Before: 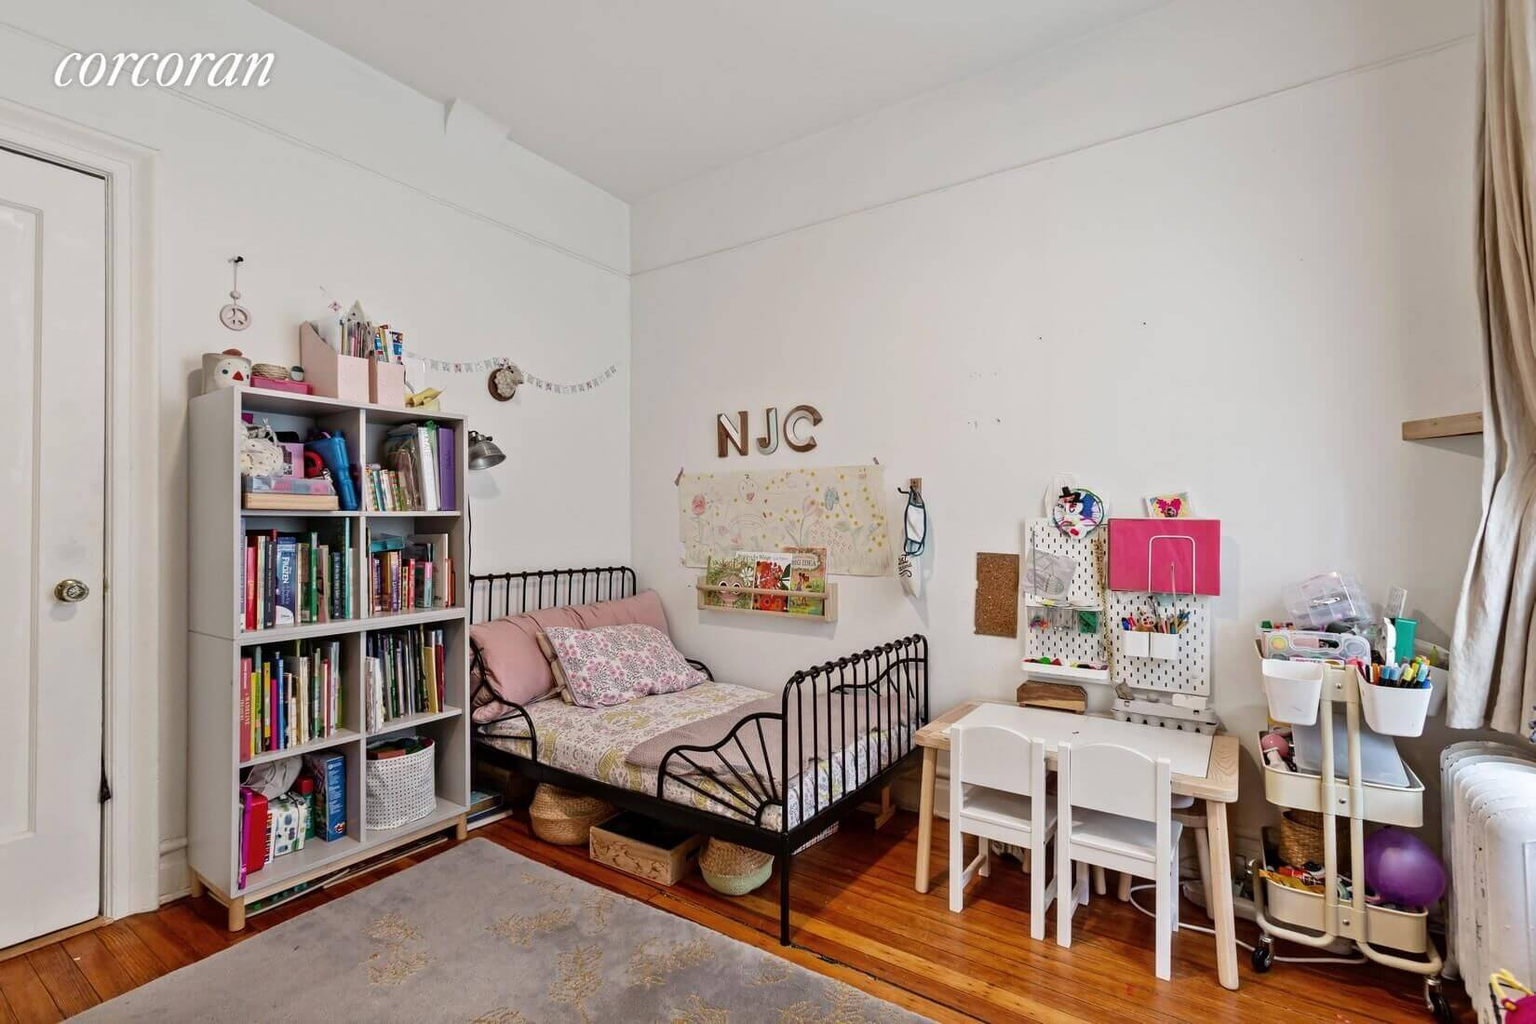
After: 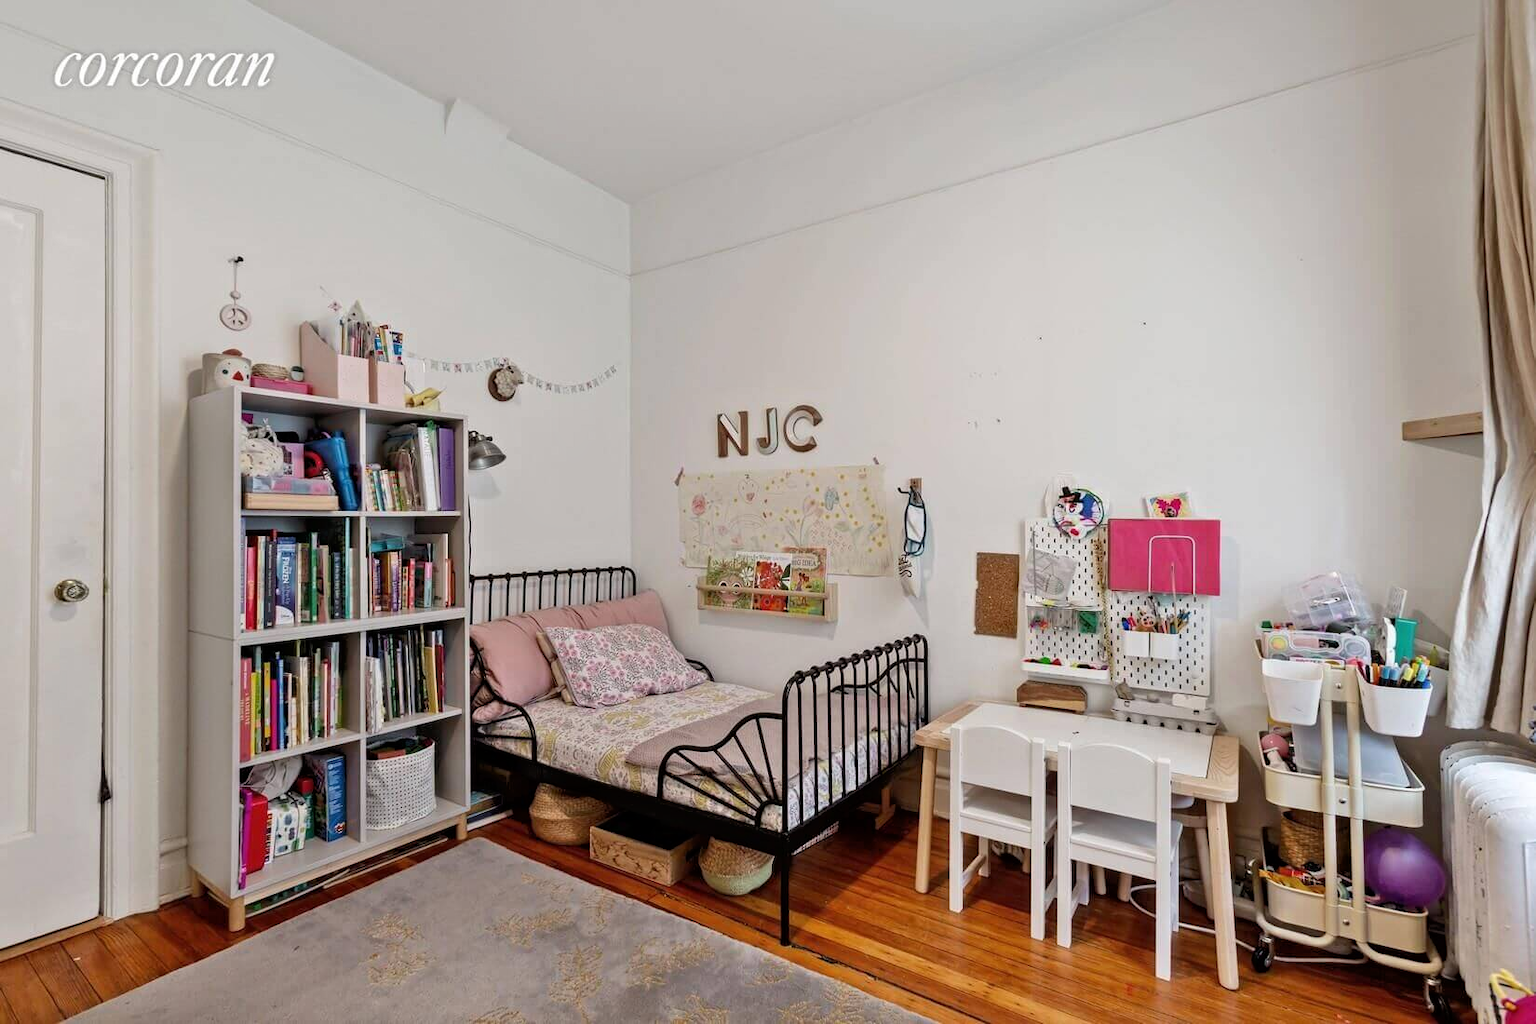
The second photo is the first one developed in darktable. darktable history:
tone equalizer: -8 EV -1.8 EV, -7 EV -1.18 EV, -6 EV -1.59 EV
